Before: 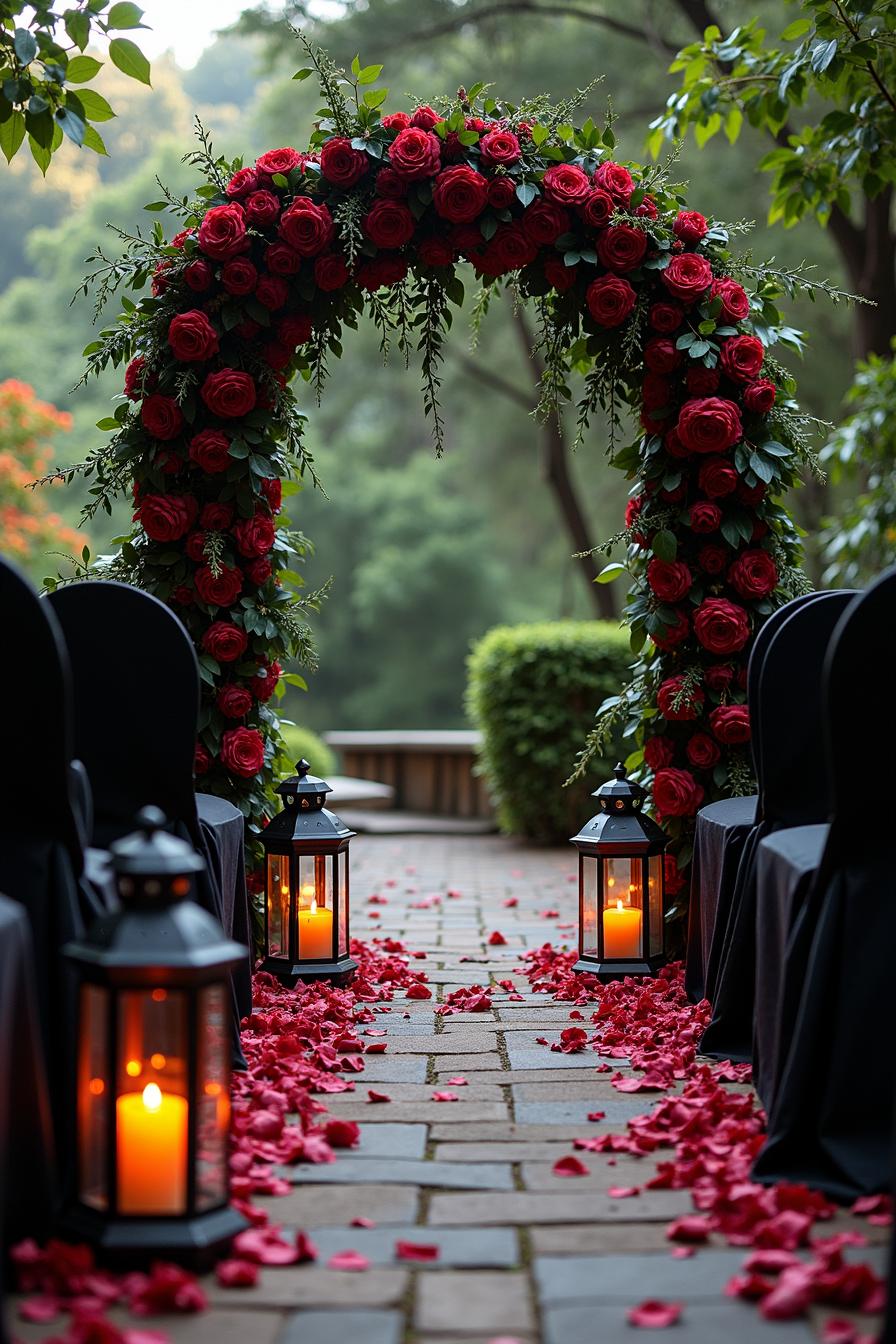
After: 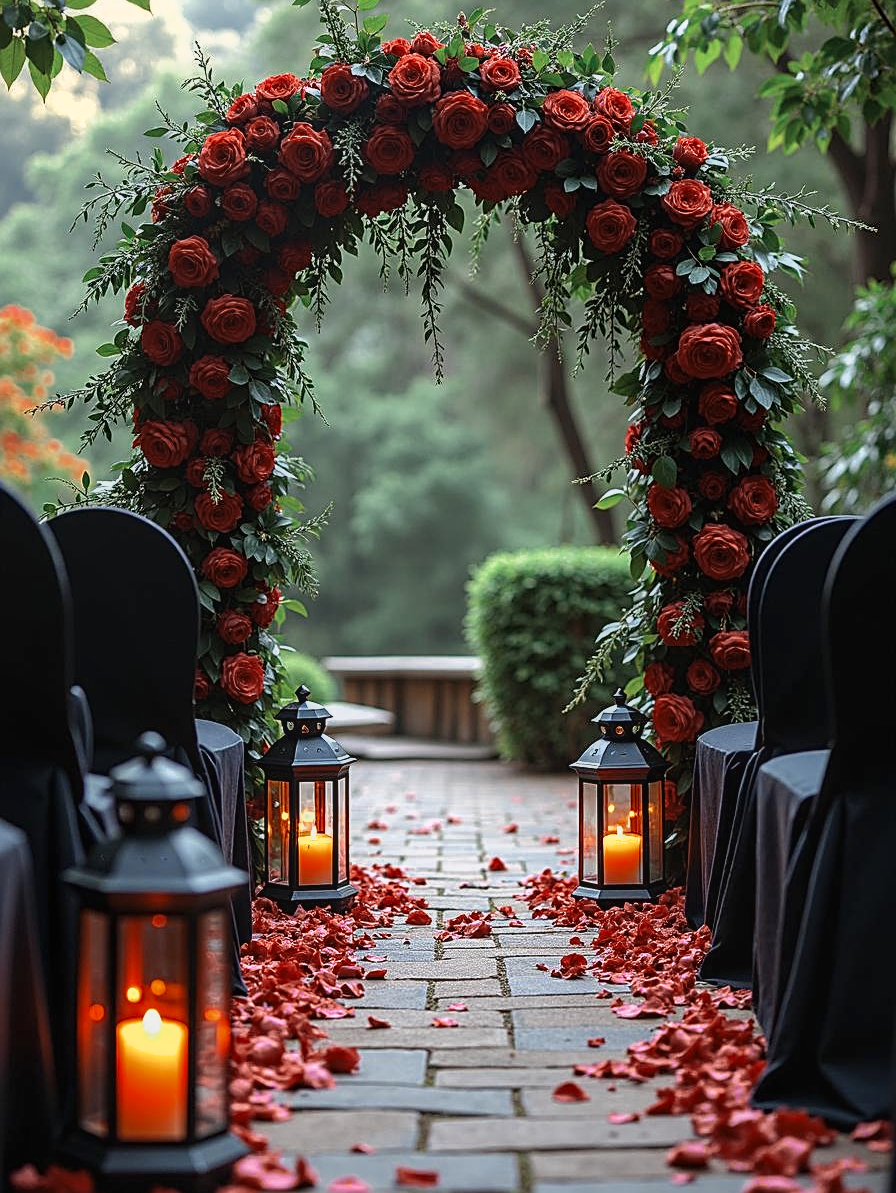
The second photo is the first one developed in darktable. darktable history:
exposure: exposure 0.635 EV, compensate highlight preservation false
sharpen: on, module defaults
local contrast: detail 109%
crop and rotate: top 5.552%, bottom 5.612%
shadows and highlights: shadows 9.11, white point adjustment 0.959, highlights -38.37, highlights color adjustment 42.2%
color zones: curves: ch0 [(0, 0.5) (0.125, 0.4) (0.25, 0.5) (0.375, 0.4) (0.5, 0.4) (0.625, 0.35) (0.75, 0.35) (0.875, 0.5)]; ch1 [(0, 0.35) (0.125, 0.45) (0.25, 0.35) (0.375, 0.35) (0.5, 0.35) (0.625, 0.35) (0.75, 0.45) (0.875, 0.35)]; ch2 [(0, 0.6) (0.125, 0.5) (0.25, 0.5) (0.375, 0.6) (0.5, 0.6) (0.625, 0.5) (0.75, 0.5) (0.875, 0.5)]
